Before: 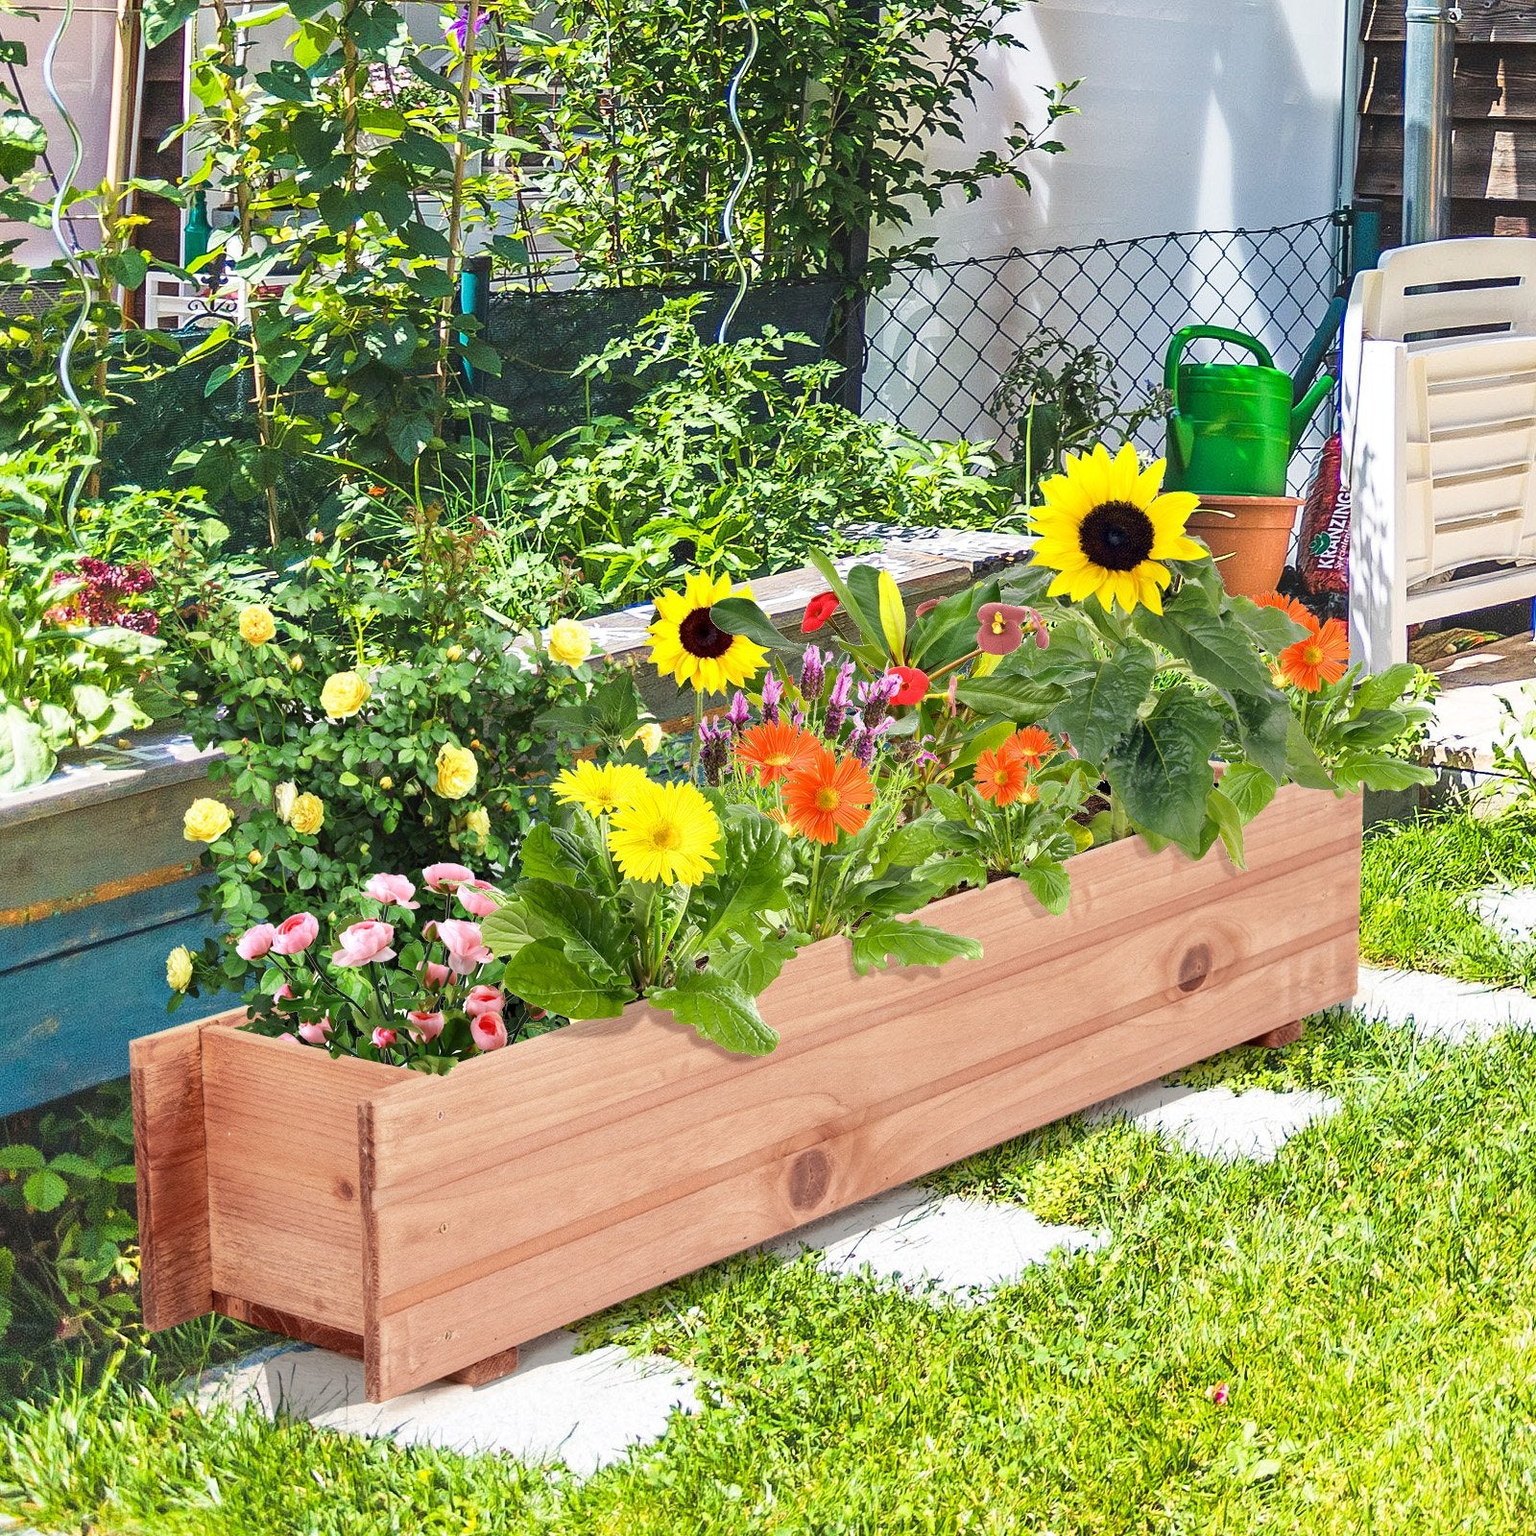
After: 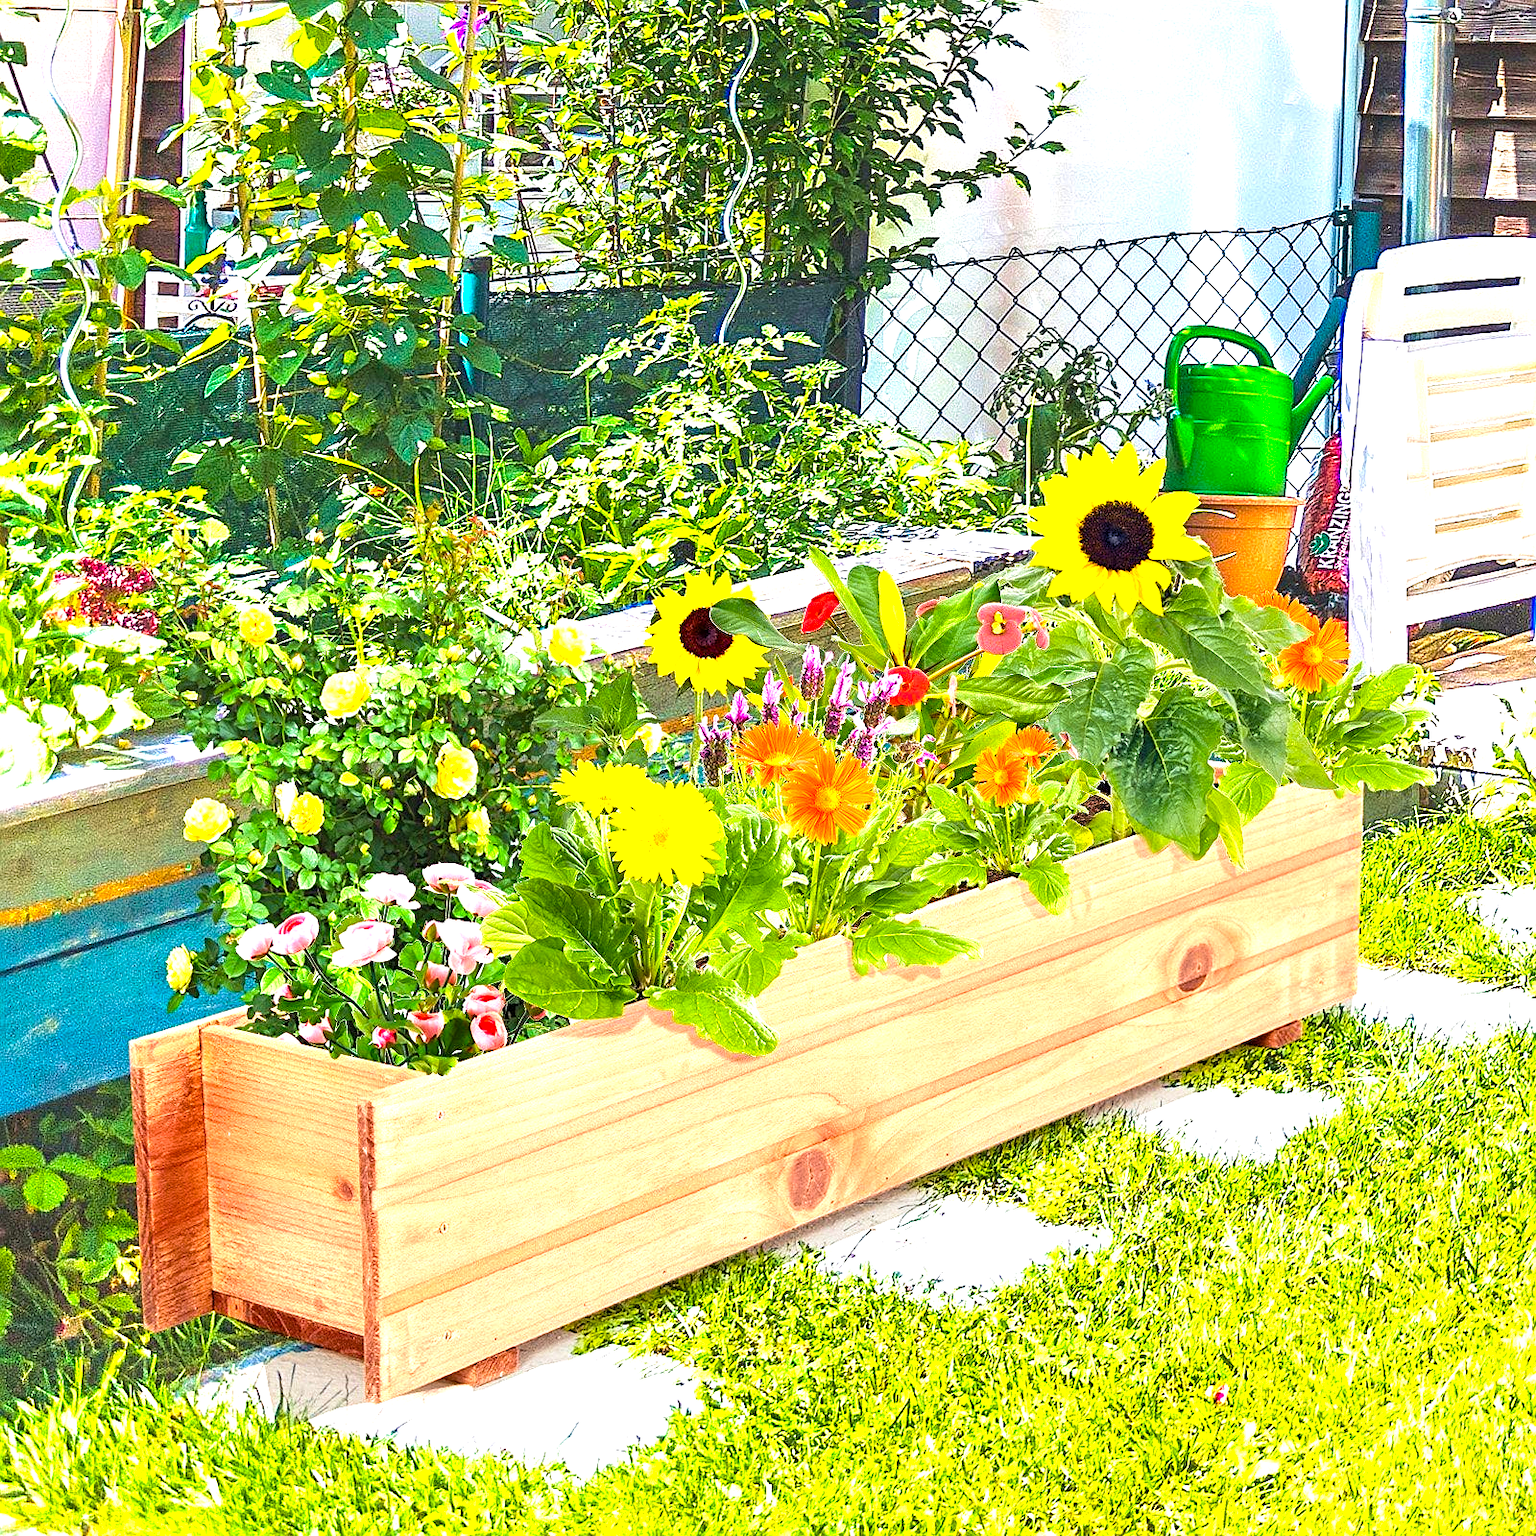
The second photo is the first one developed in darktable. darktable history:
exposure: black level correction 0, exposure 1.2 EV, compensate highlight preservation false
velvia: on, module defaults
sharpen: on, module defaults
color balance rgb: perceptual saturation grading › global saturation 31.189%, global vibrance 20%
